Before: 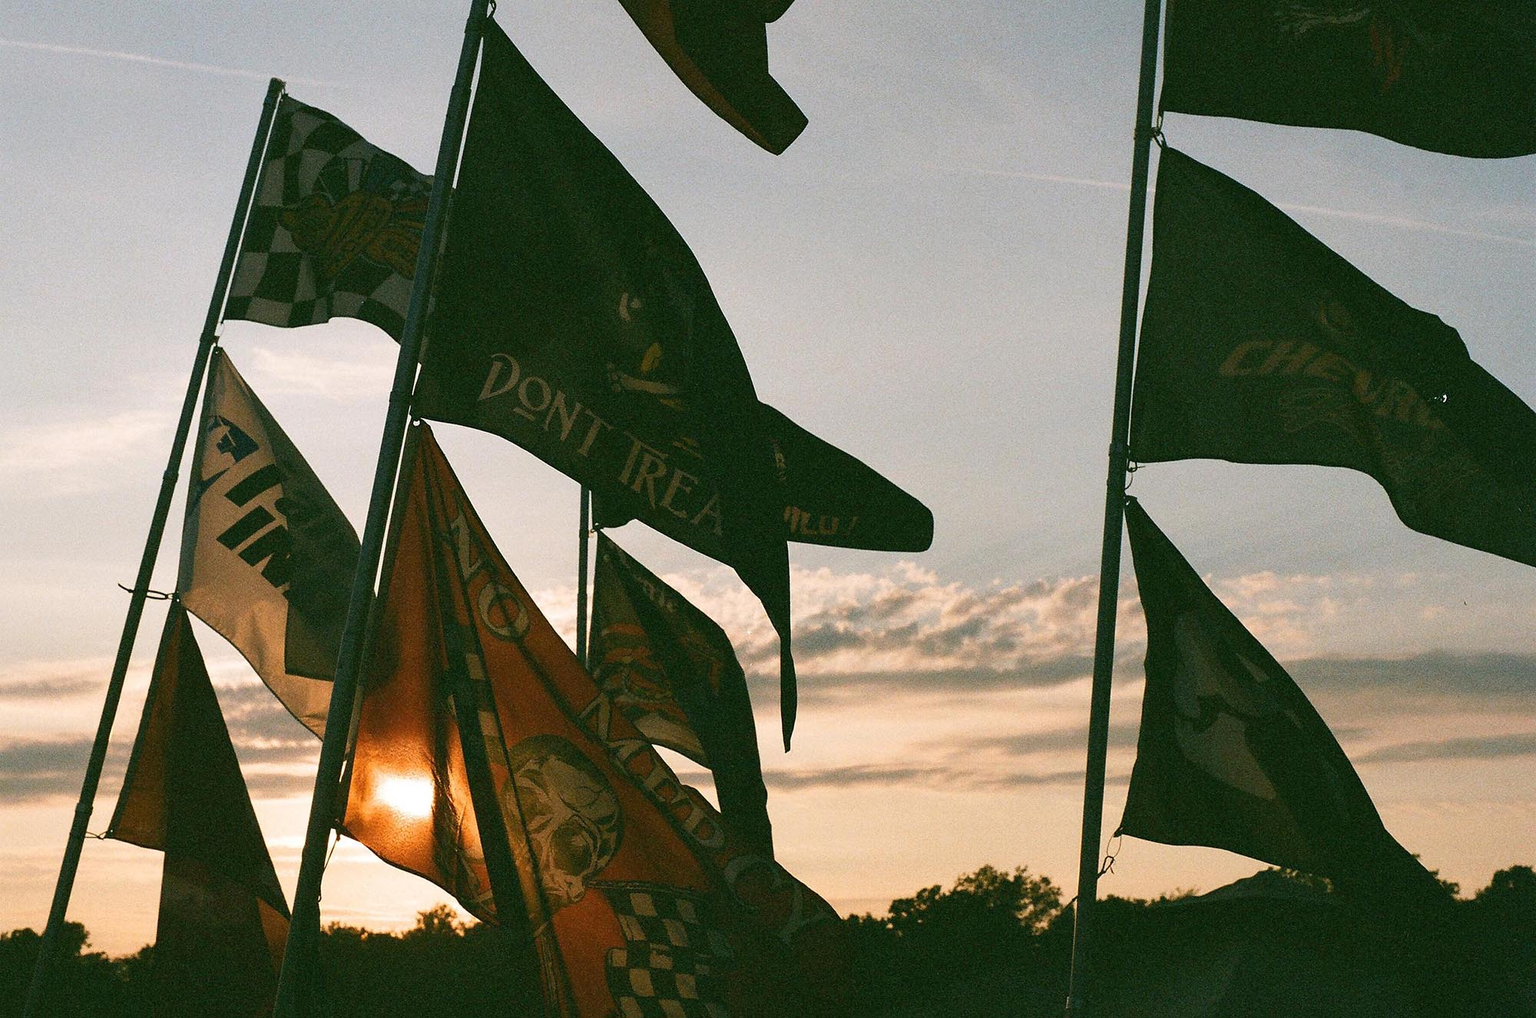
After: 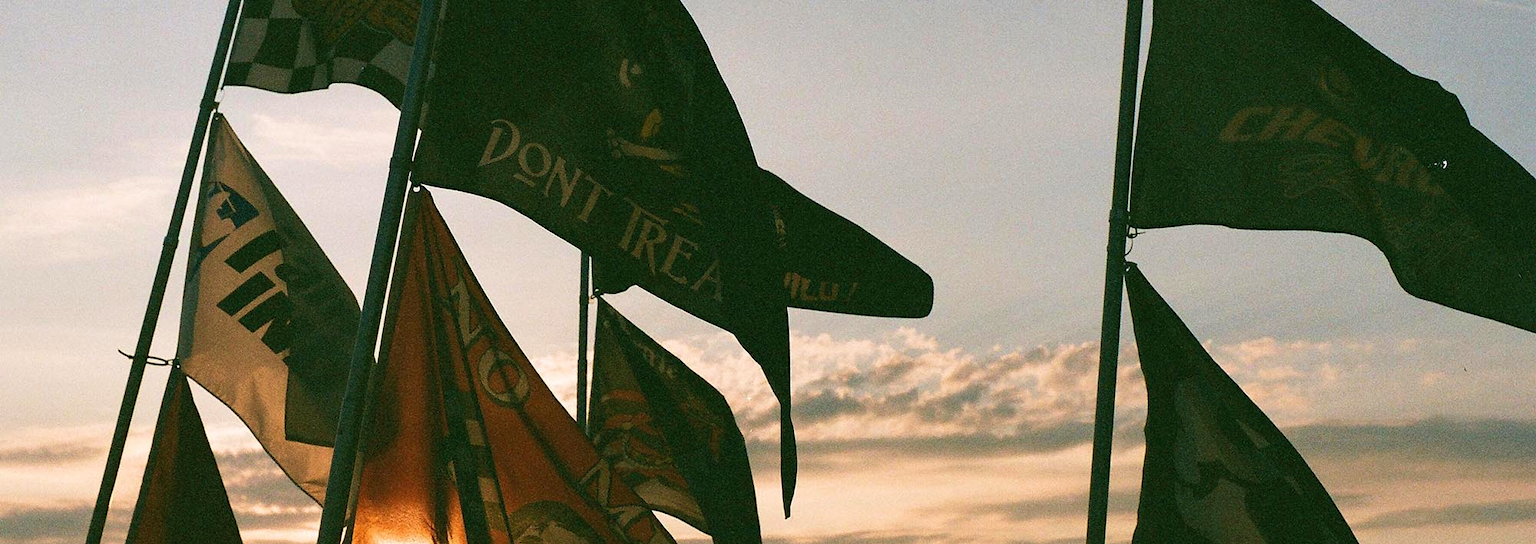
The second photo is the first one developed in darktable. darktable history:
crop and rotate: top 23.043%, bottom 23.437%
velvia: on, module defaults
